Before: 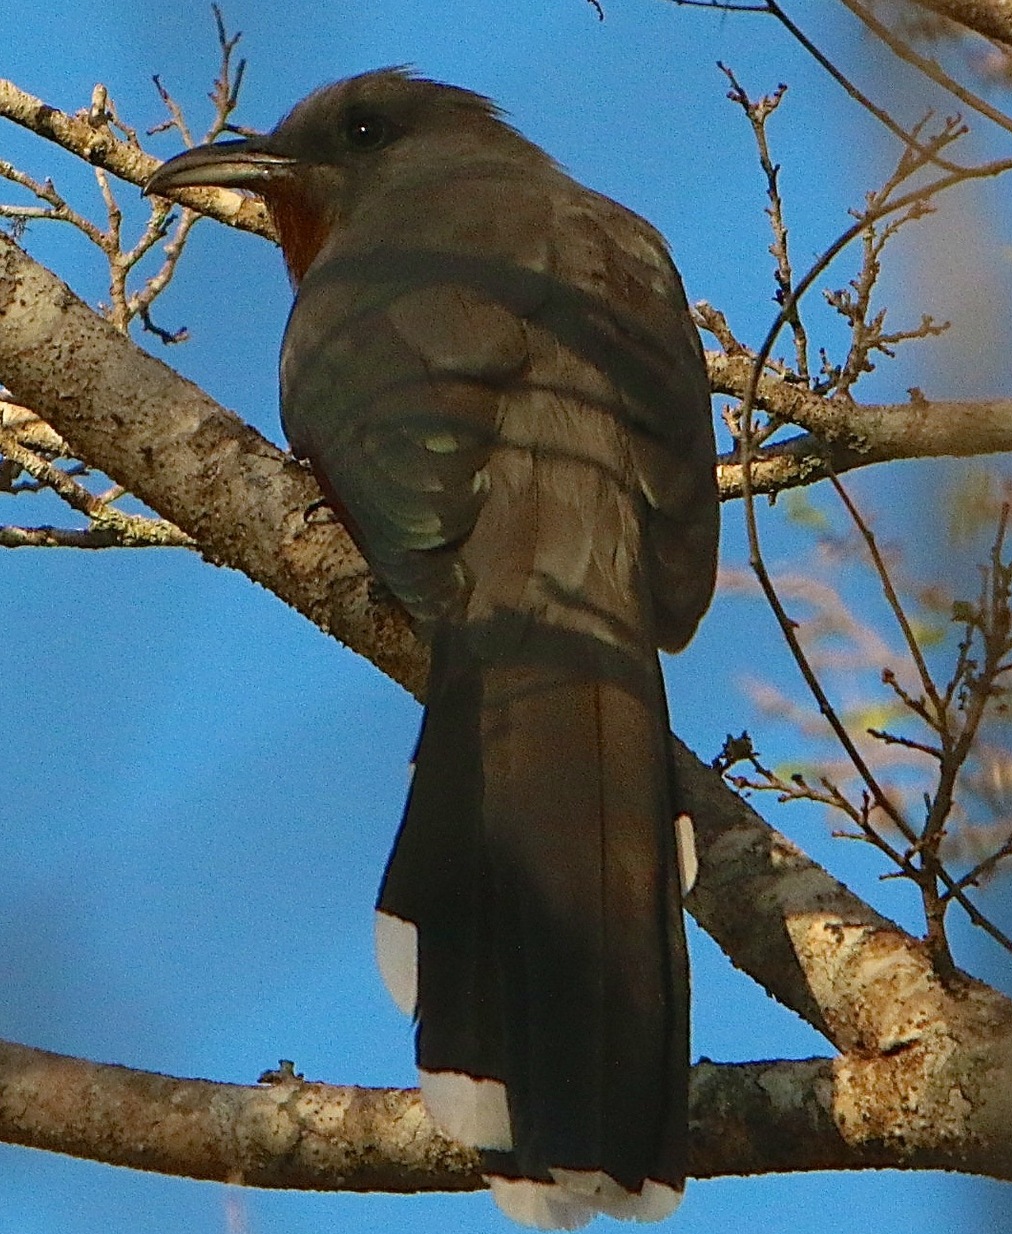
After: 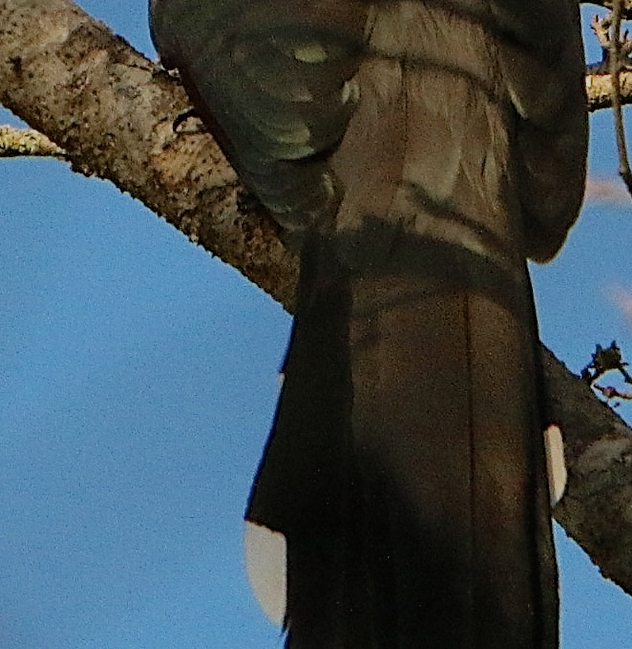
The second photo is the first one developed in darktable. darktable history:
contrast brightness saturation: saturation -0.066
crop: left 12.949%, top 31.685%, right 24.505%, bottom 15.672%
filmic rgb: black relative exposure -7.65 EV, white relative exposure 4.56 EV, threshold 3.03 EV, hardness 3.61, enable highlight reconstruction true
